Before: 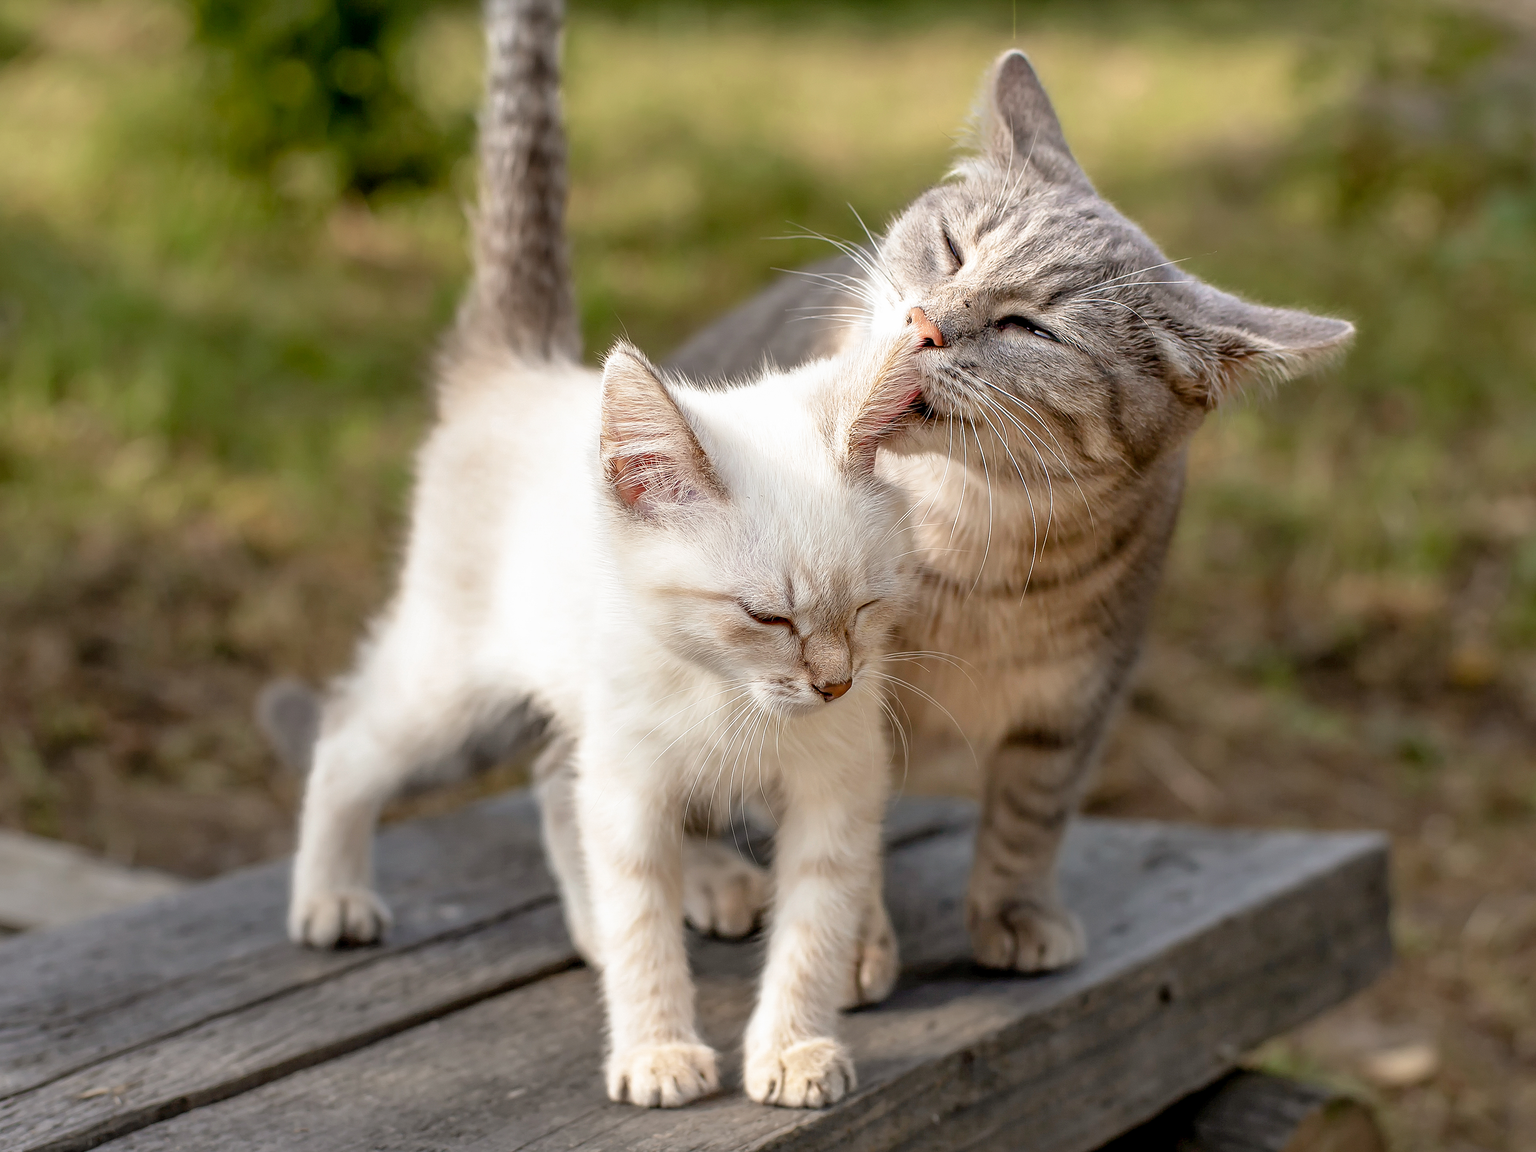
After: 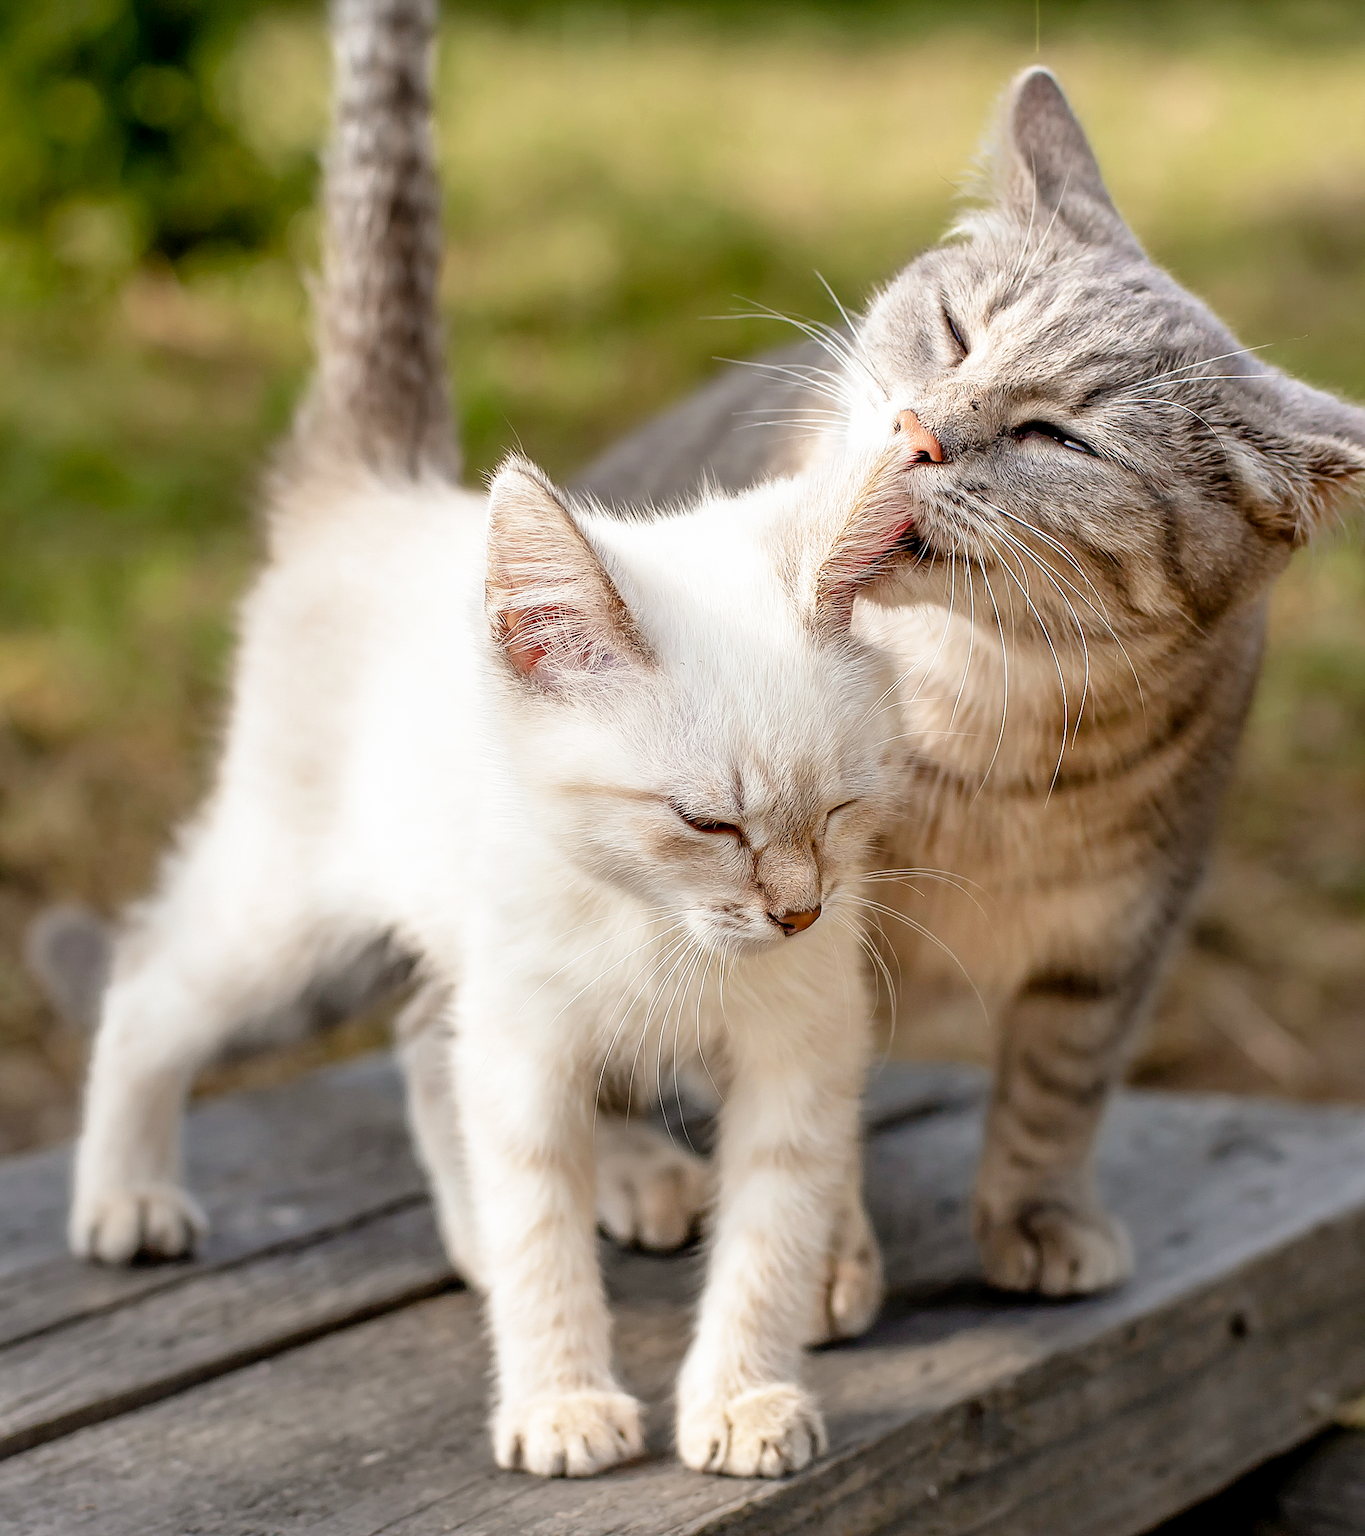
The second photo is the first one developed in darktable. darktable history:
tone curve: curves: ch0 [(0, 0) (0.004, 0.002) (0.02, 0.013) (0.218, 0.218) (0.664, 0.718) (0.832, 0.873) (1, 1)], preserve colors none
crop: left 15.406%, right 17.914%
